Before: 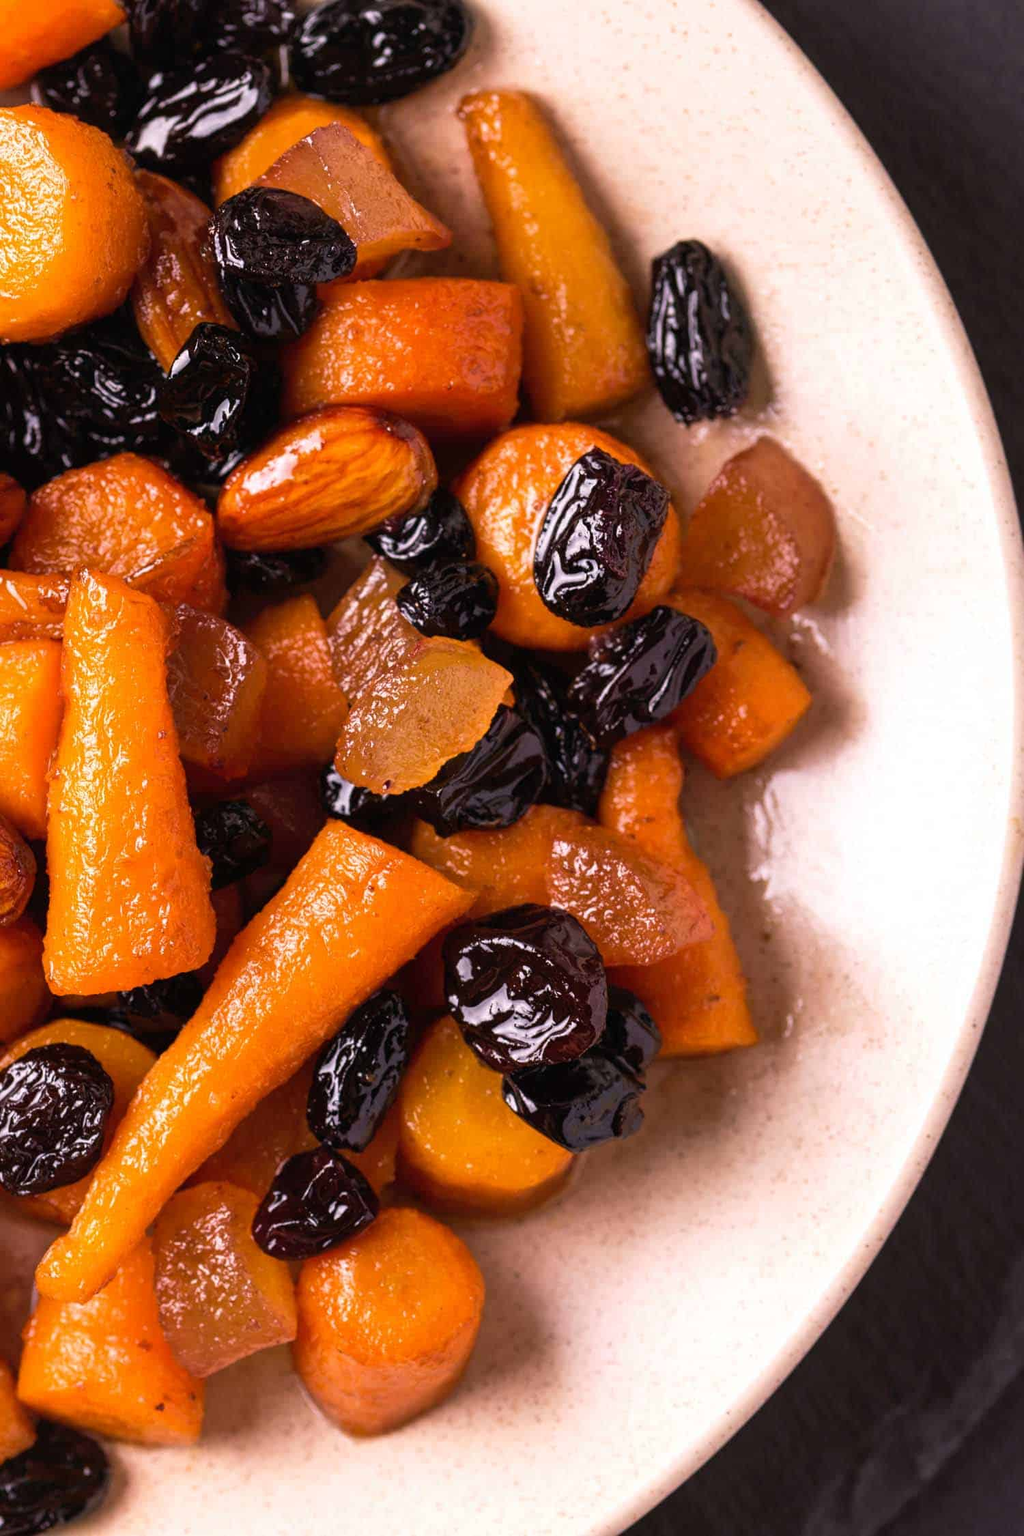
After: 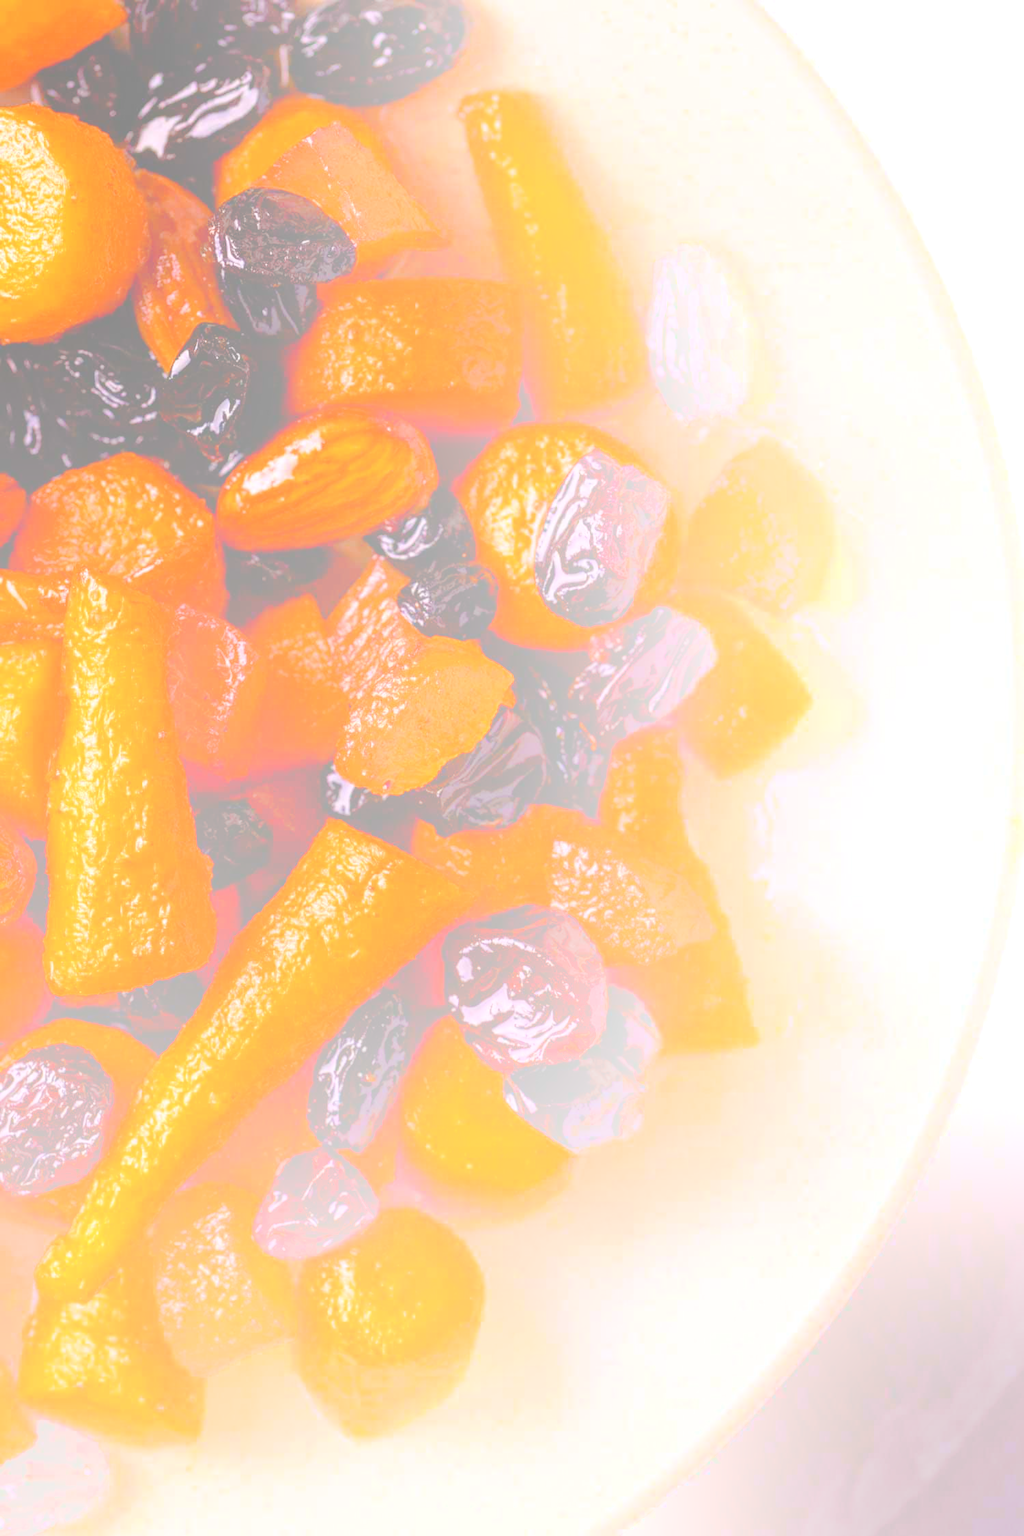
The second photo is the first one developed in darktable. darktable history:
bloom: size 85%, threshold 5%, strength 85%
exposure: black level correction 0.009, compensate highlight preservation false
